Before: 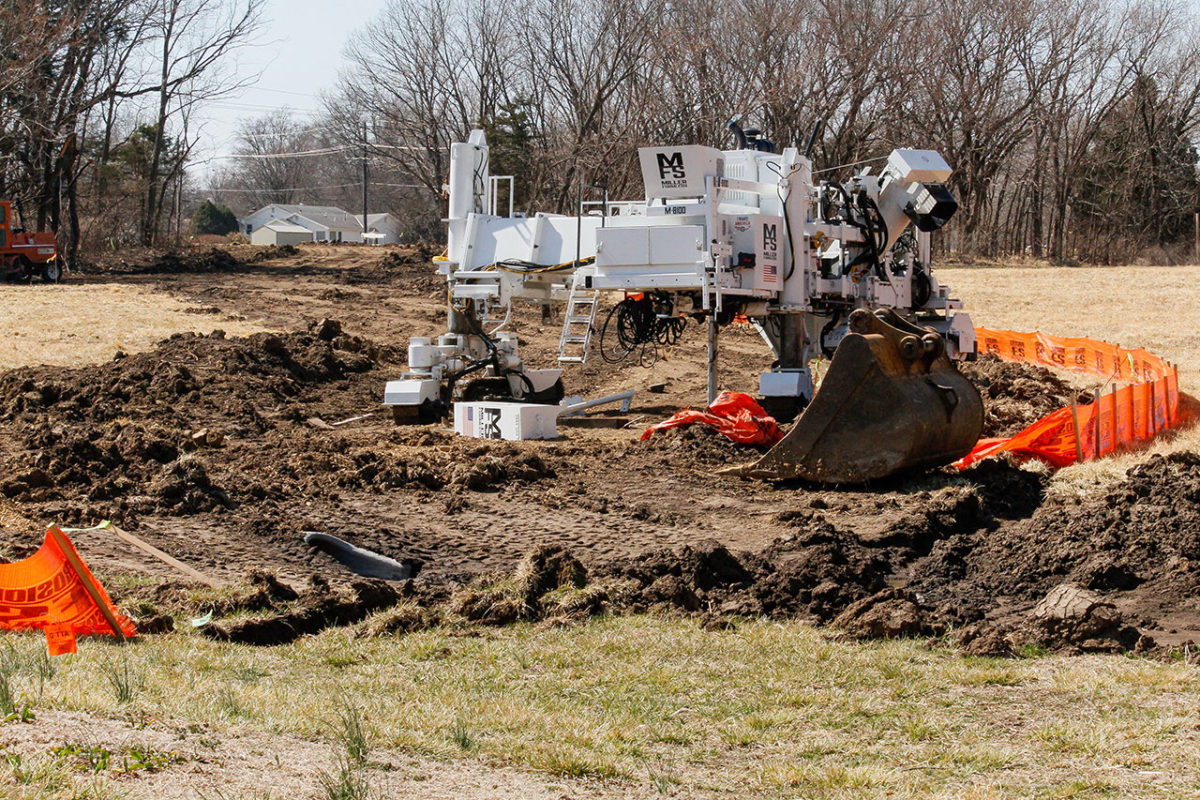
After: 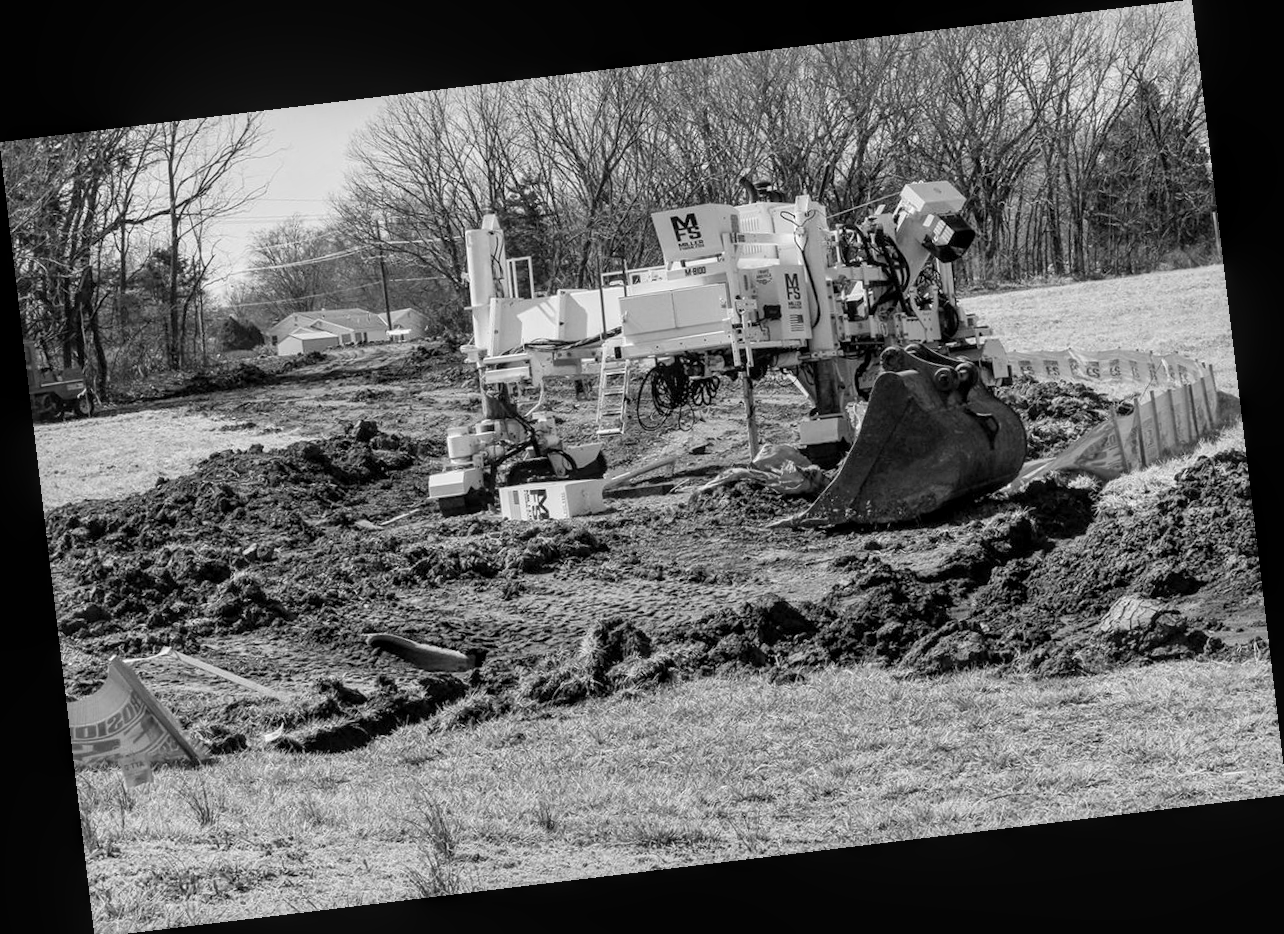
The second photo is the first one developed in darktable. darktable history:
monochrome: on, module defaults
crop: top 0.05%, bottom 0.098%
local contrast: on, module defaults
levels: levels [0, 0.478, 1]
white balance: red 0.925, blue 1.046
rotate and perspective: rotation -6.83°, automatic cropping off
